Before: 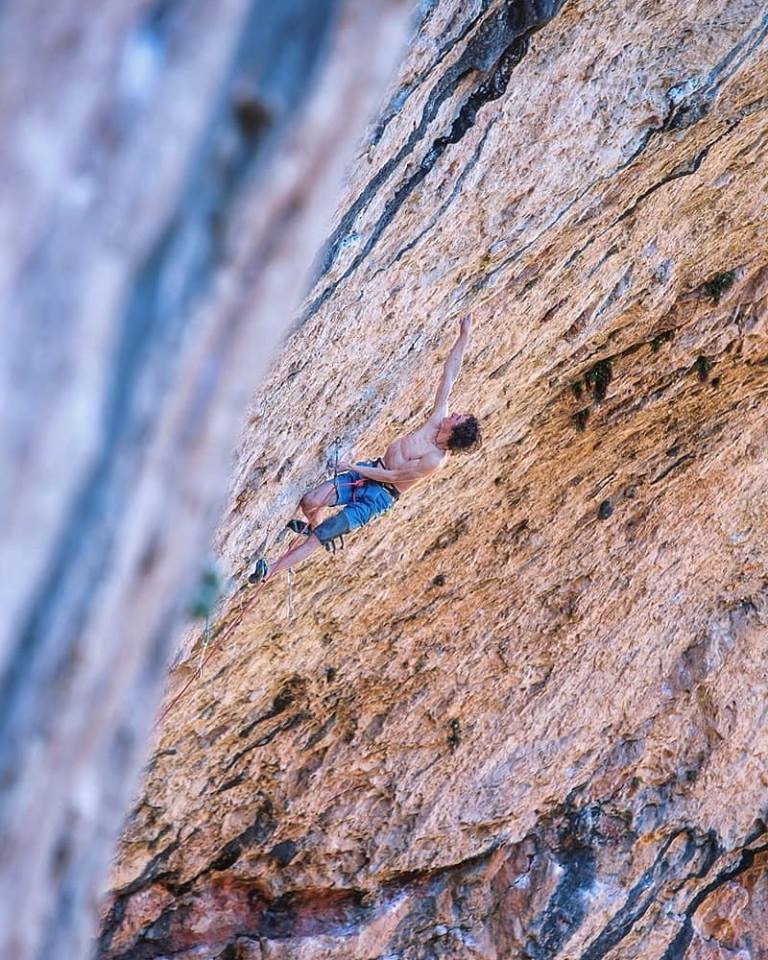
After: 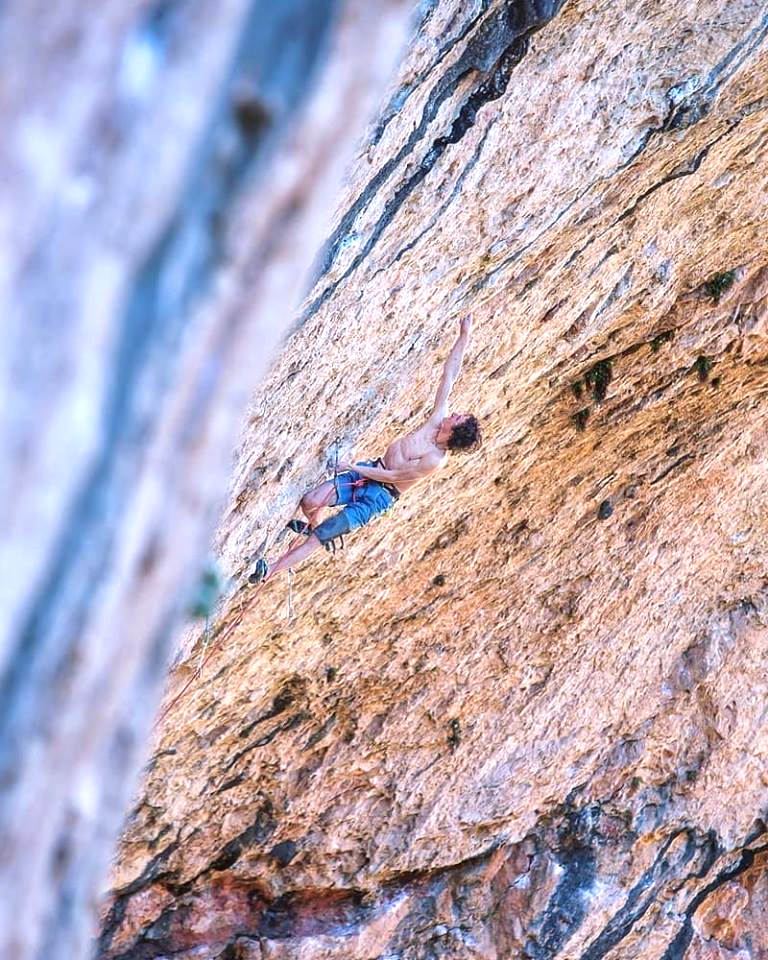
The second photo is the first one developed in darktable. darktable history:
exposure: black level correction 0.001, exposure 0.5 EV, compensate highlight preservation false
